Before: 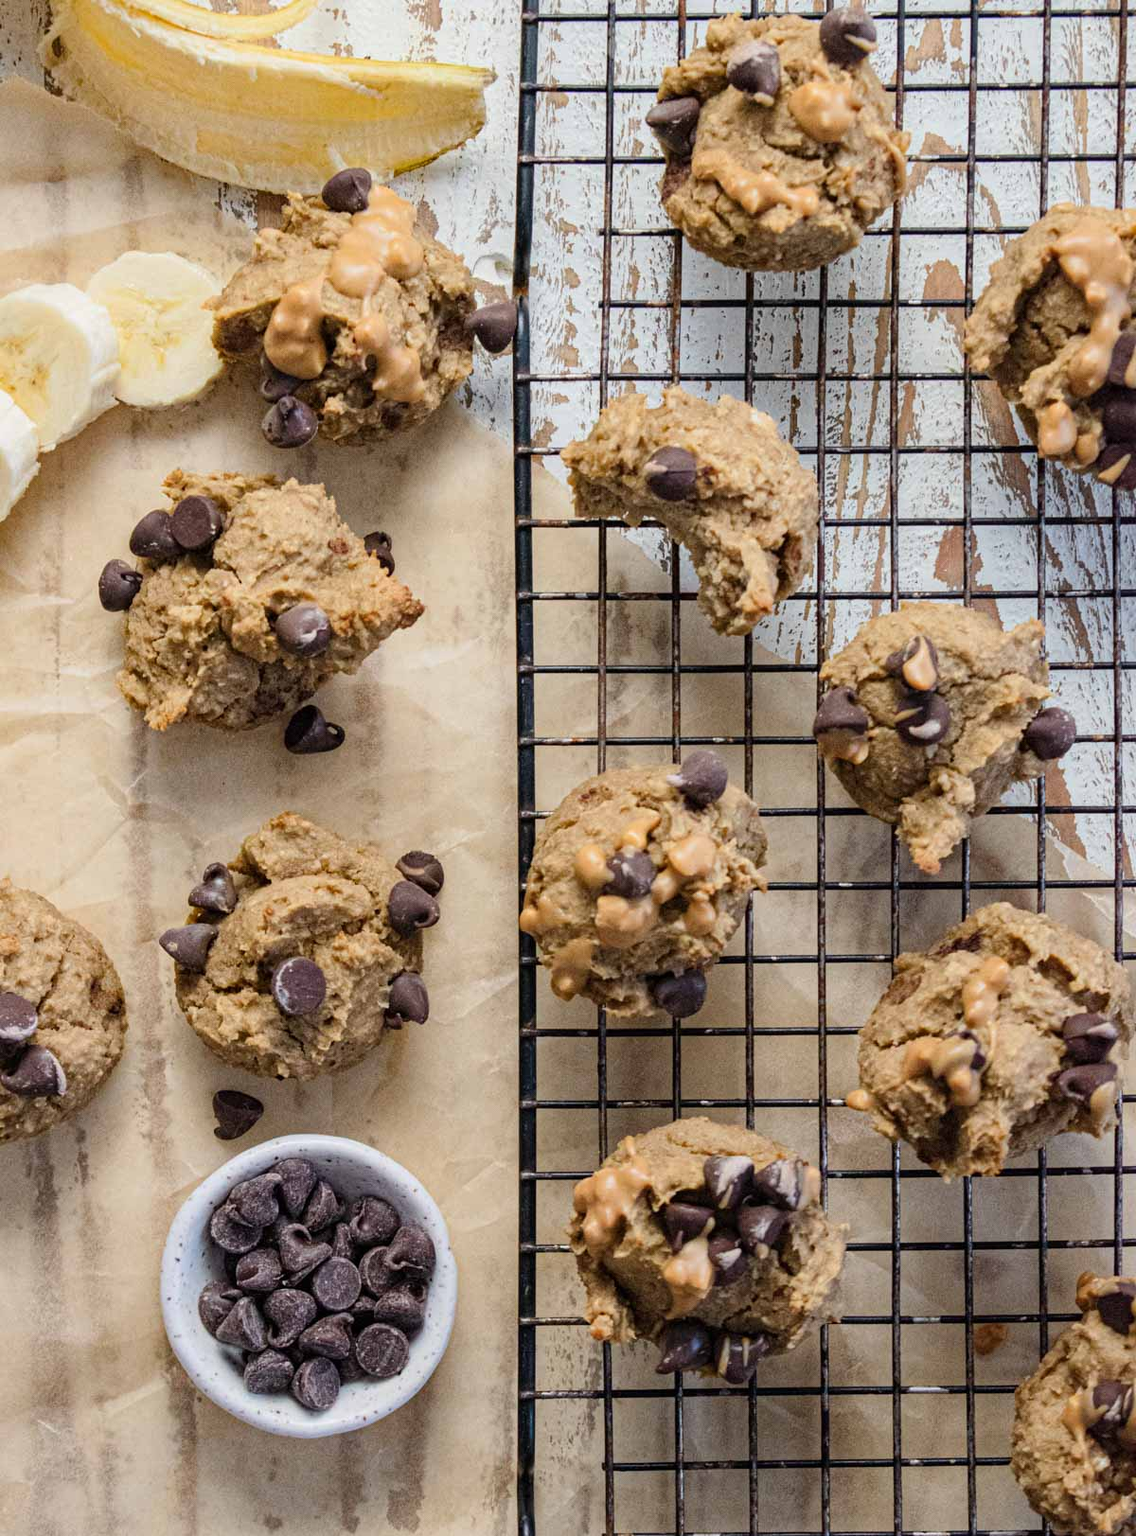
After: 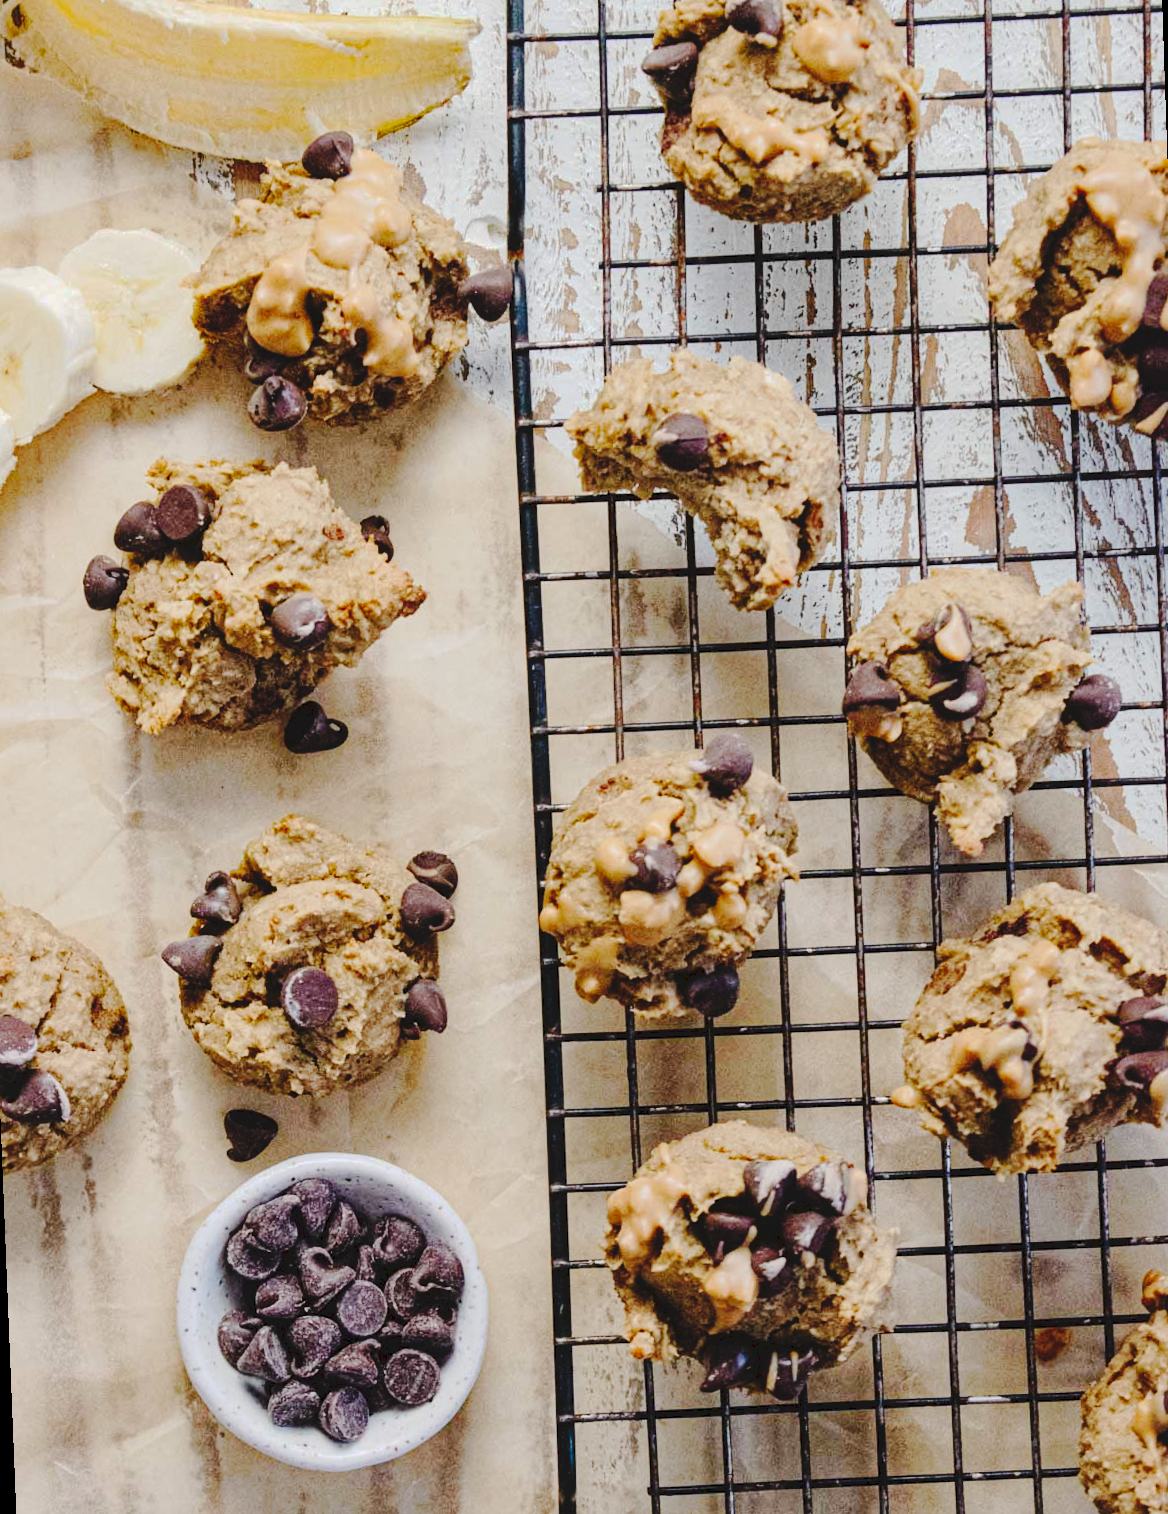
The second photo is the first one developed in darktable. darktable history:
rotate and perspective: rotation -2.12°, lens shift (vertical) 0.009, lens shift (horizontal) -0.008, automatic cropping original format, crop left 0.036, crop right 0.964, crop top 0.05, crop bottom 0.959
local contrast: mode bilateral grid, contrast 20, coarseness 50, detail 120%, midtone range 0.2
tone curve: curves: ch0 [(0, 0) (0.003, 0.089) (0.011, 0.089) (0.025, 0.088) (0.044, 0.089) (0.069, 0.094) (0.1, 0.108) (0.136, 0.119) (0.177, 0.147) (0.224, 0.204) (0.277, 0.28) (0.335, 0.389) (0.399, 0.486) (0.468, 0.588) (0.543, 0.647) (0.623, 0.705) (0.709, 0.759) (0.801, 0.815) (0.898, 0.873) (1, 1)], preserve colors none
